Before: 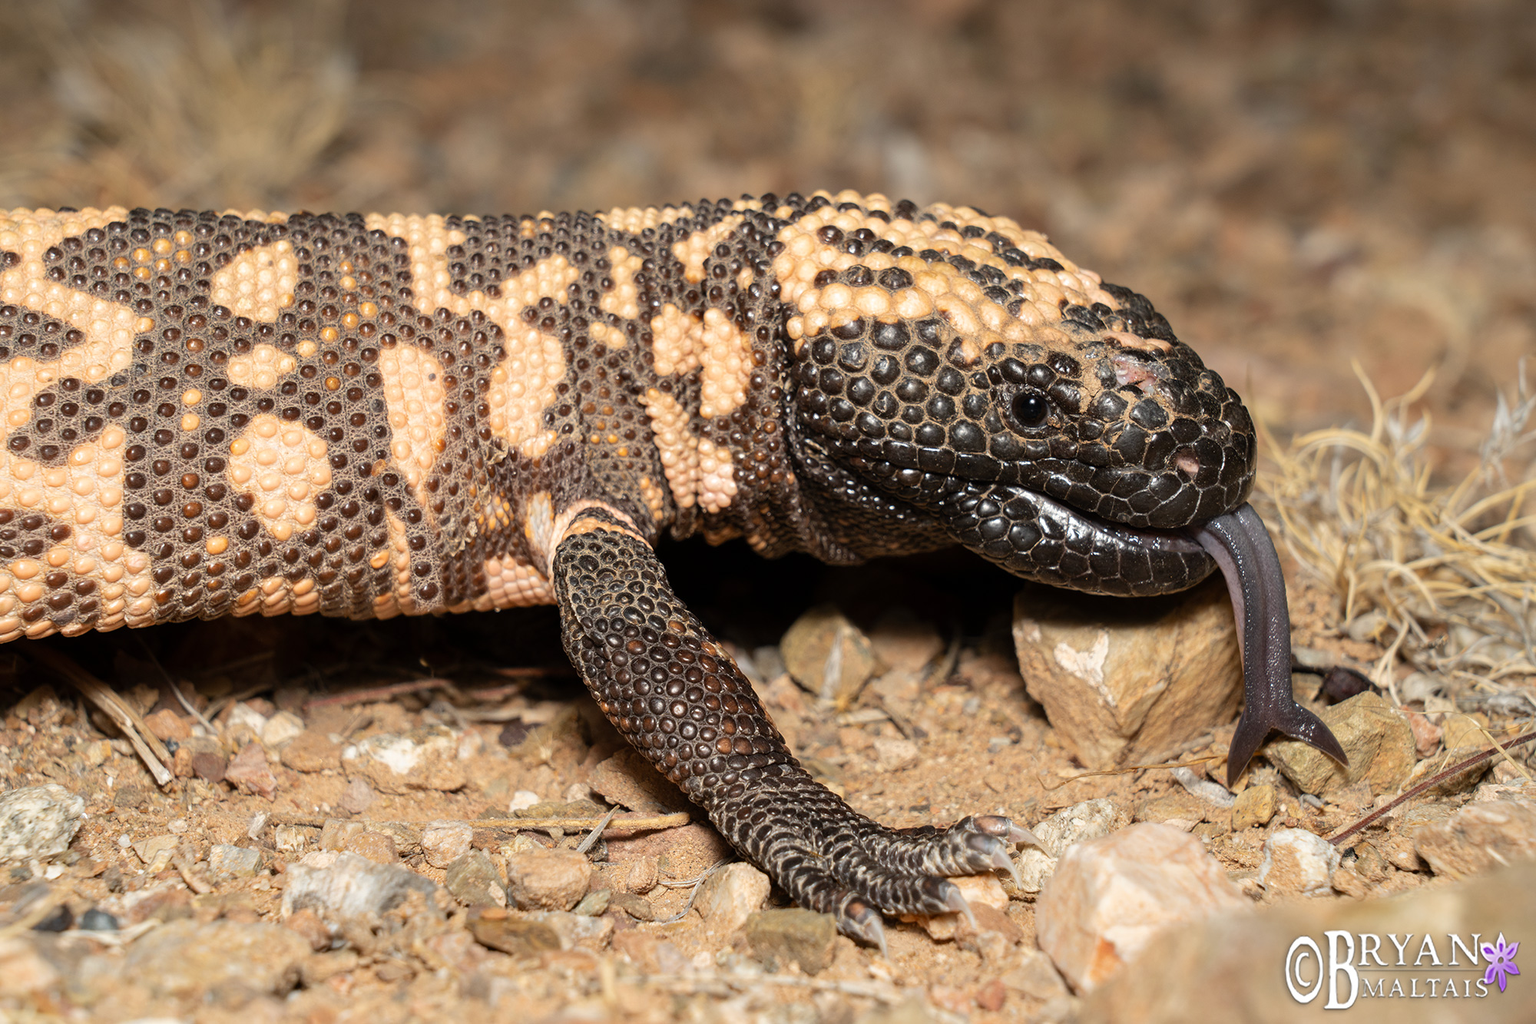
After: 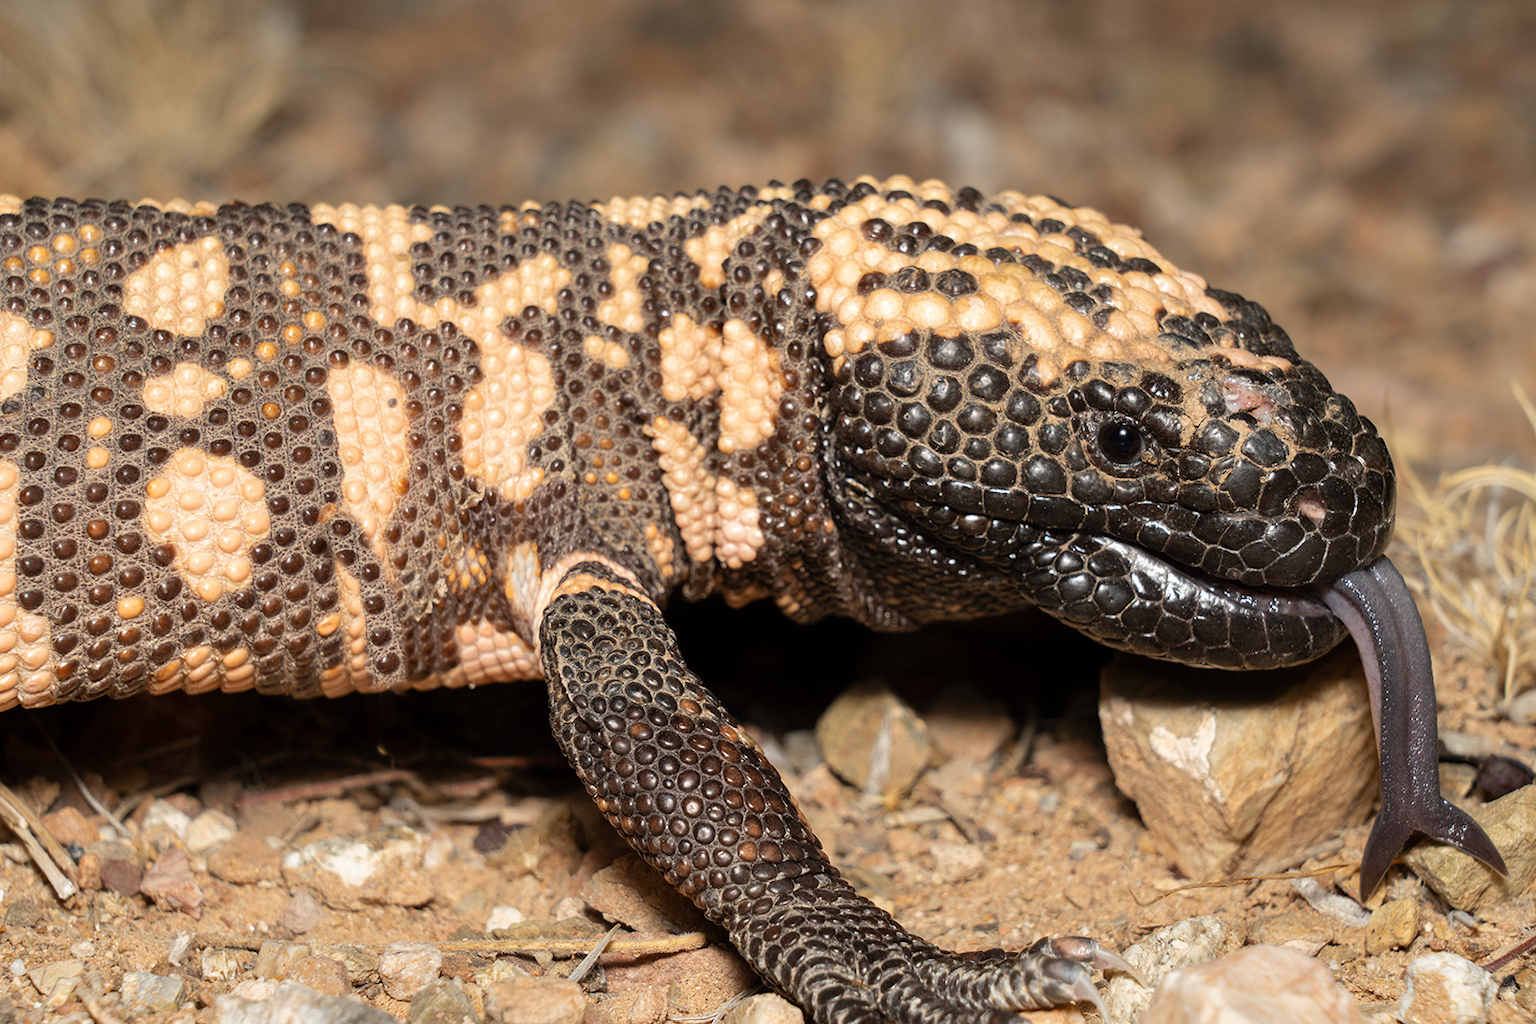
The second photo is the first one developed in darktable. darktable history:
shadows and highlights: shadows 32, highlights -32, soften with gaussian
crop and rotate: left 7.196%, top 4.574%, right 10.605%, bottom 13.178%
